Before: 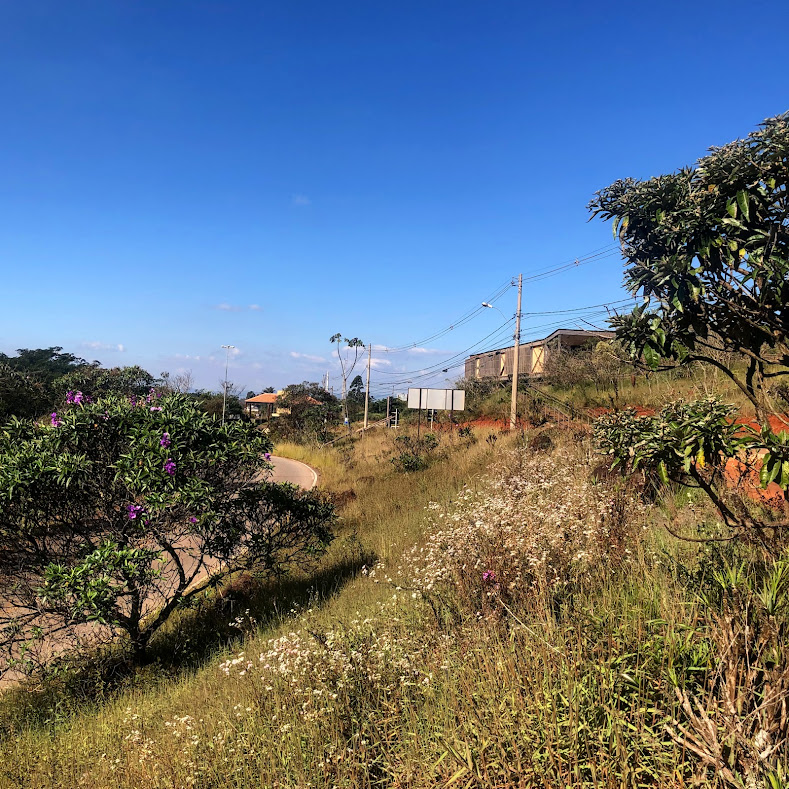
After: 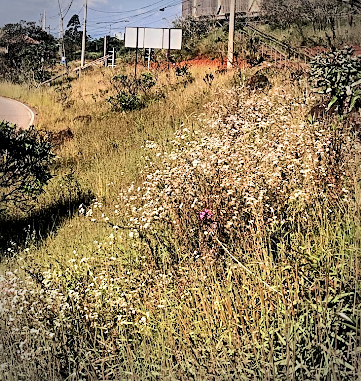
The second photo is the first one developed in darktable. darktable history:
vignetting: width/height ratio 1.094
sharpen: on, module defaults
filmic rgb: black relative exposure -7.65 EV, white relative exposure 4.56 EV, hardness 3.61, color science v6 (2022)
crop: left 35.976%, top 45.819%, right 18.162%, bottom 5.807%
local contrast: mode bilateral grid, contrast 30, coarseness 25, midtone range 0.2
exposure: black level correction 0, exposure 0.6 EV, compensate highlight preservation false
tone equalizer: -8 EV -0.417 EV, -7 EV -0.389 EV, -6 EV -0.333 EV, -5 EV -0.222 EV, -3 EV 0.222 EV, -2 EV 0.333 EV, -1 EV 0.389 EV, +0 EV 0.417 EV, edges refinement/feathering 500, mask exposure compensation -1.57 EV, preserve details no
white balance: red 0.98, blue 1.034
